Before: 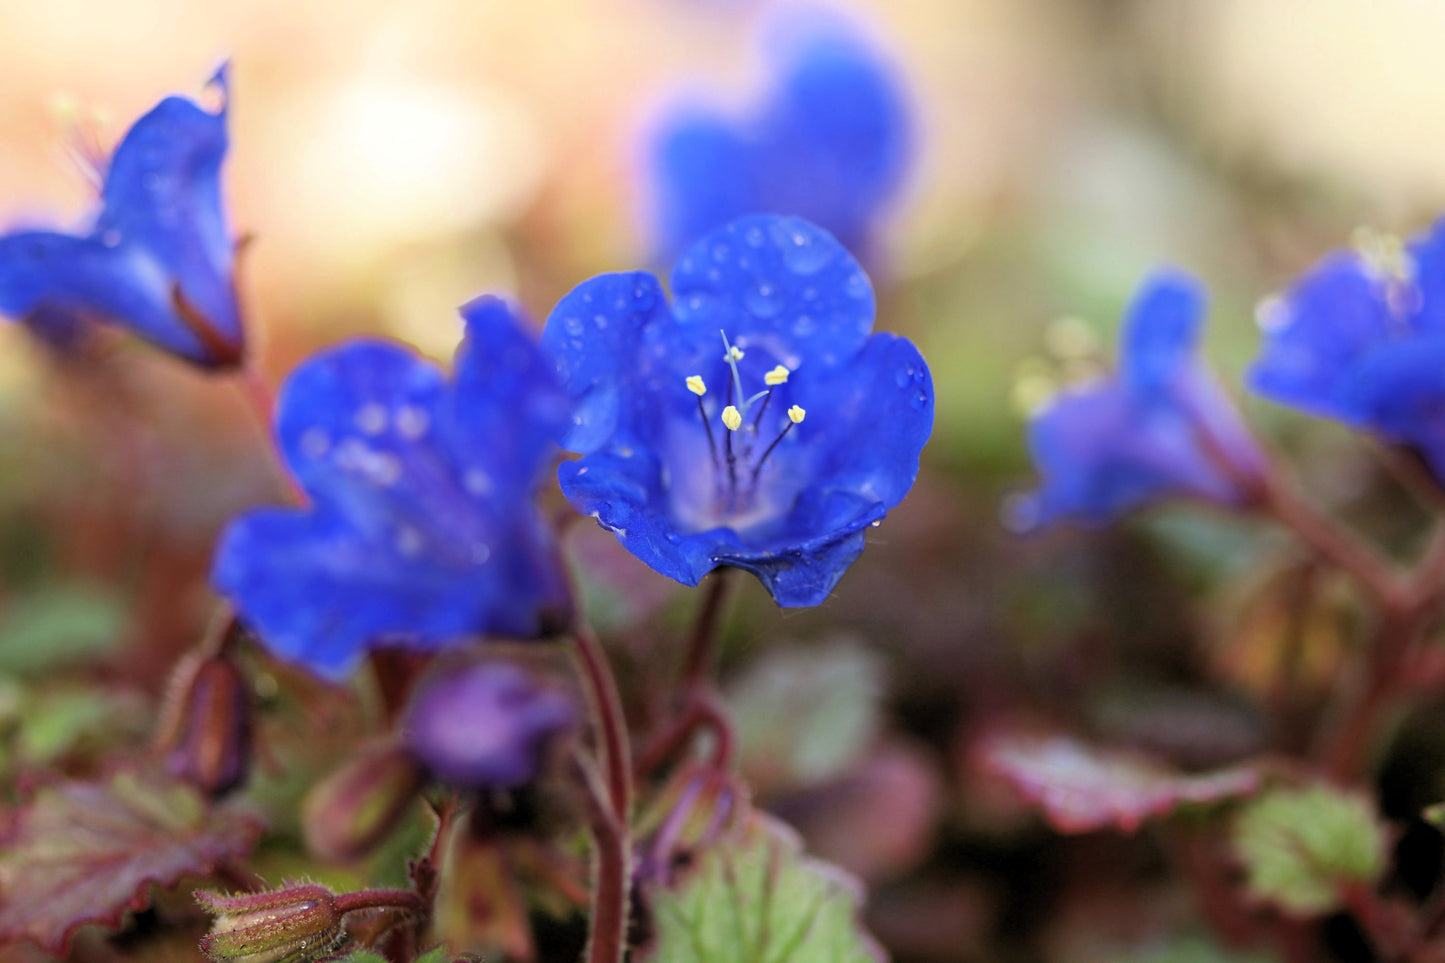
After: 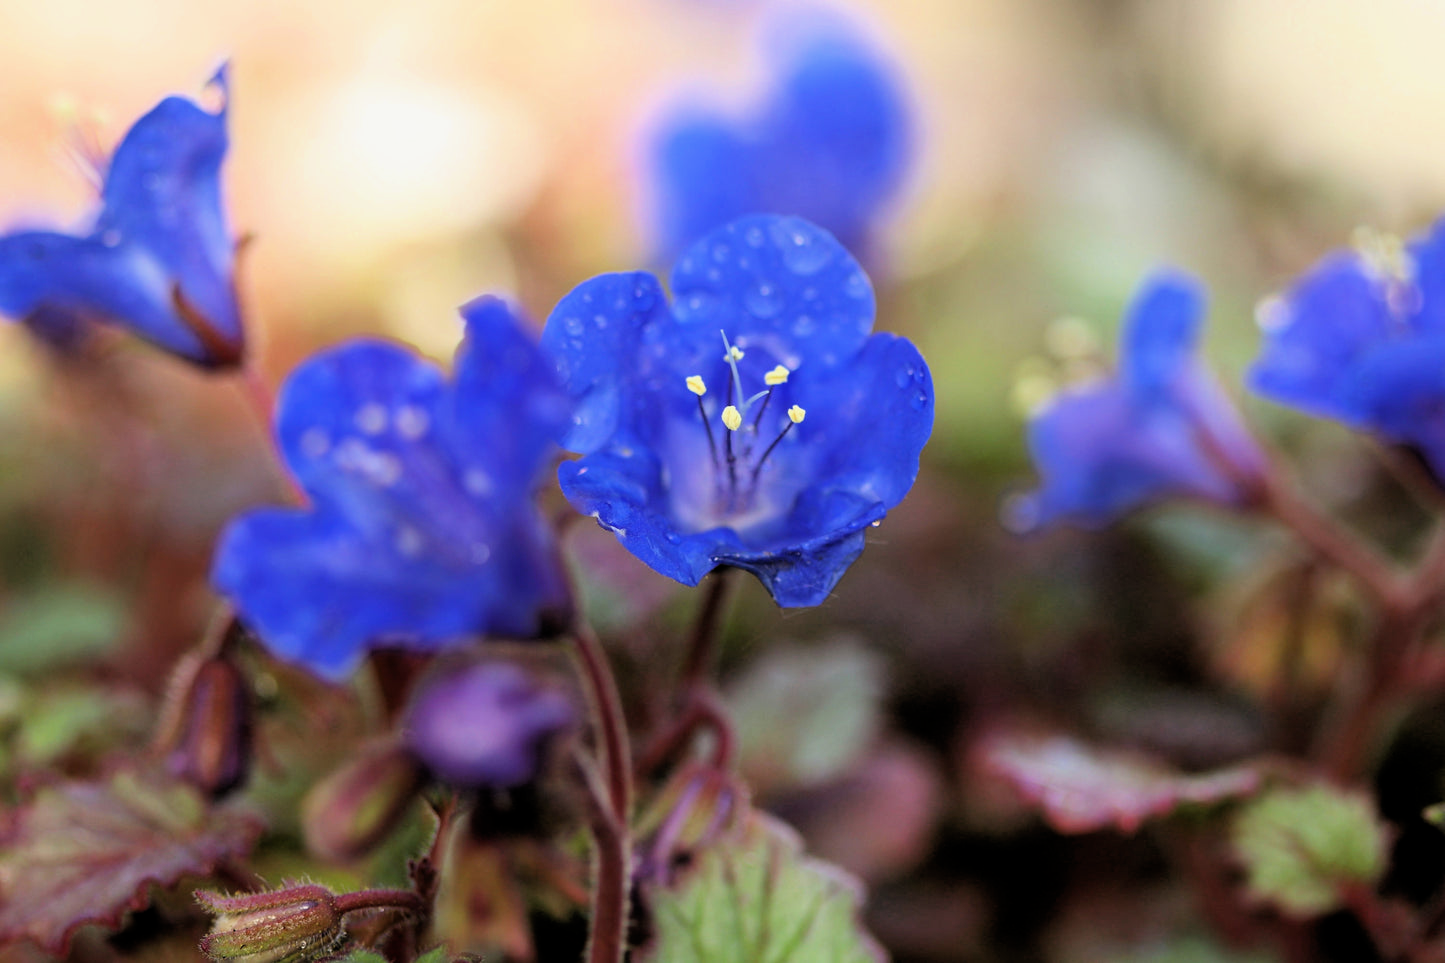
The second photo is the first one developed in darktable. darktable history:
filmic rgb: black relative exposure -12.03 EV, white relative exposure 2.8 EV, threshold 3.03 EV, target black luminance 0%, hardness 7.98, latitude 69.45%, contrast 1.137, highlights saturation mix 10.76%, shadows ↔ highlights balance -0.39%, enable highlight reconstruction true
